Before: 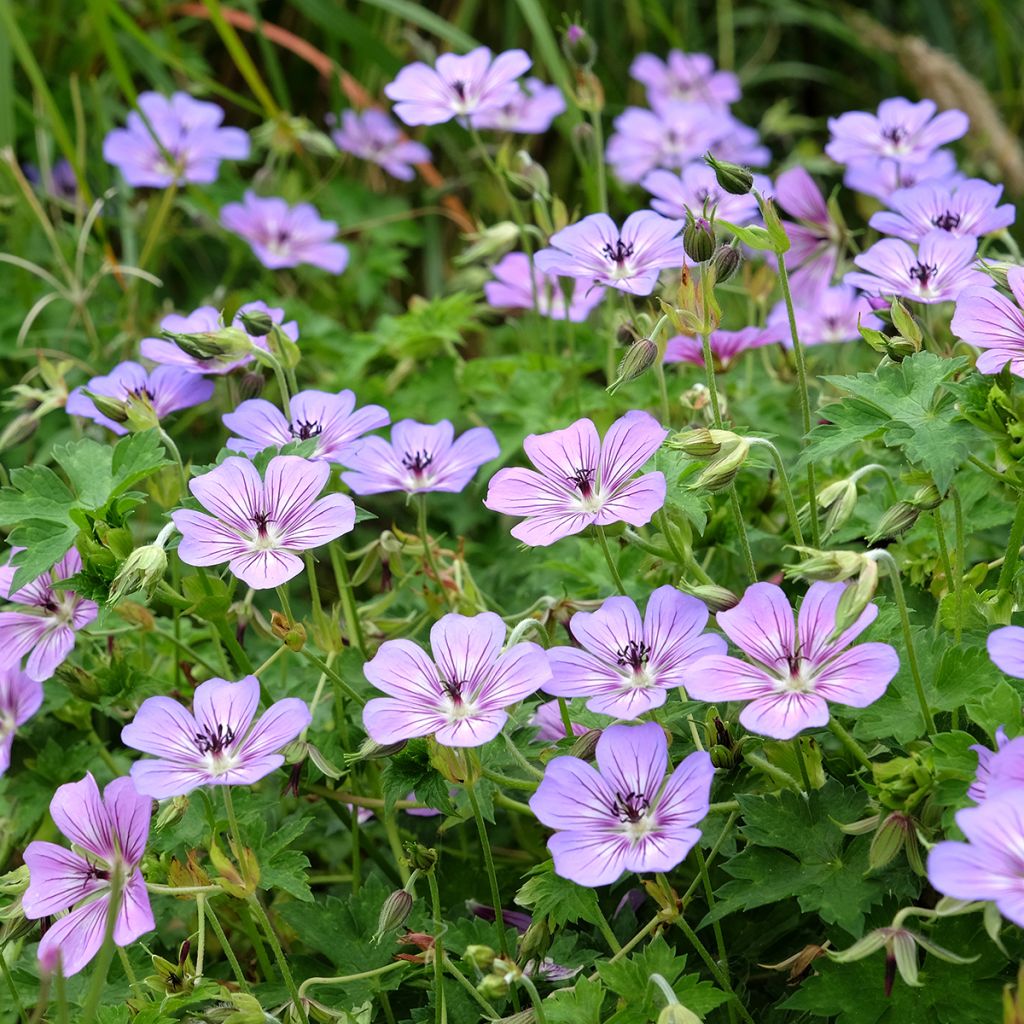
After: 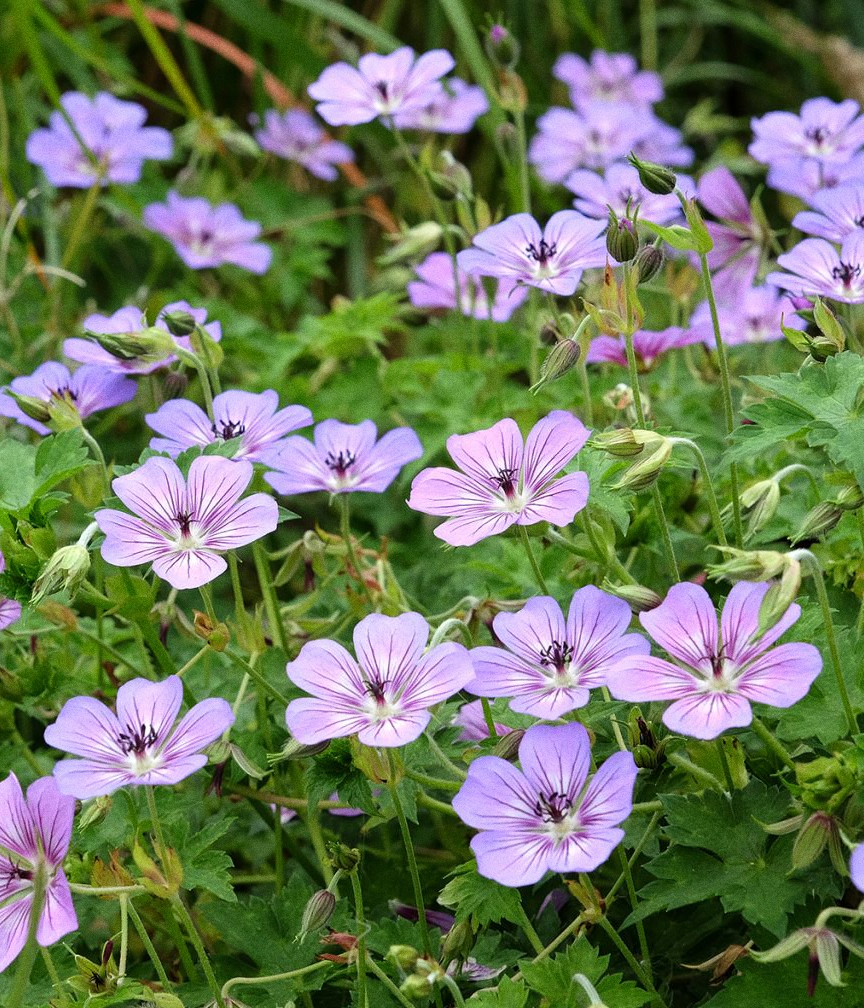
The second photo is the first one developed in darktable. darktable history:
grain: coarseness 0.47 ISO
crop: left 7.598%, right 7.873%
